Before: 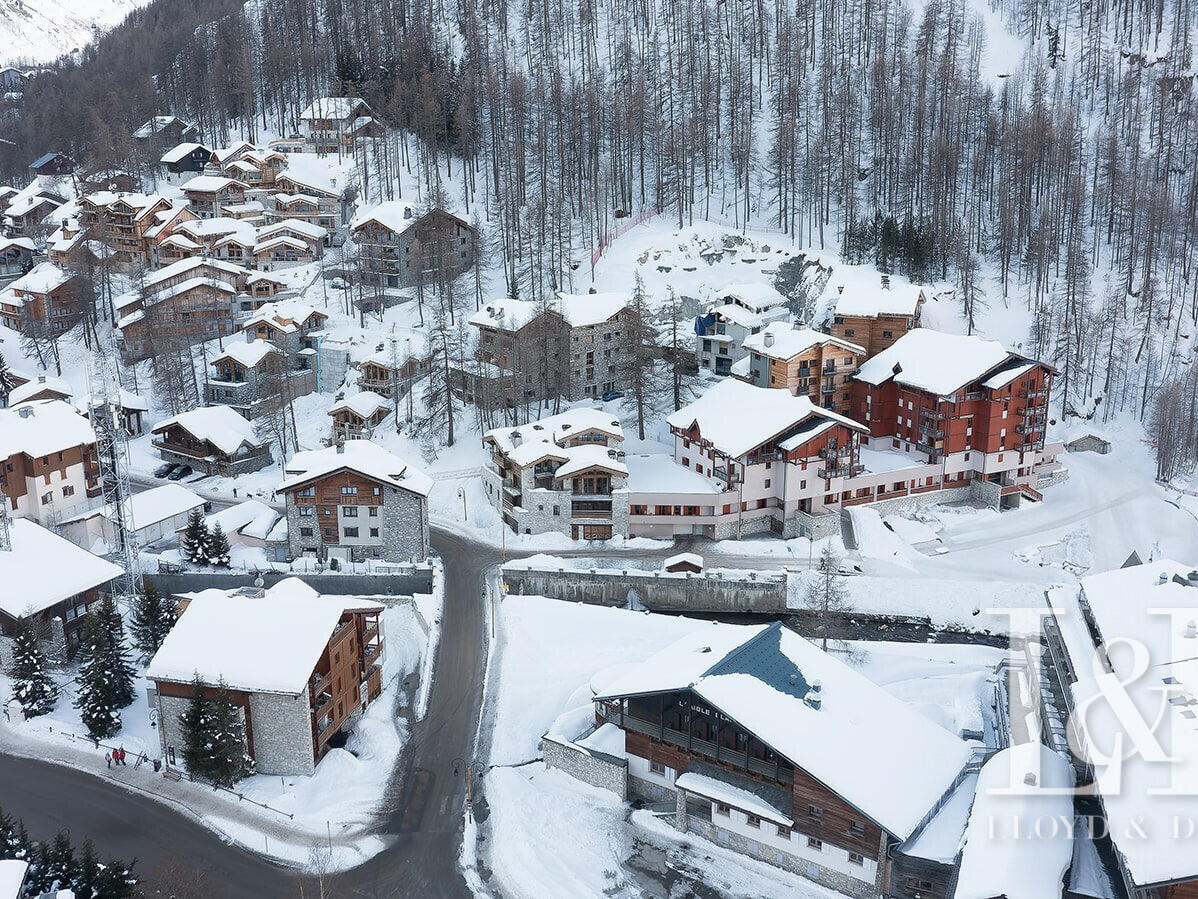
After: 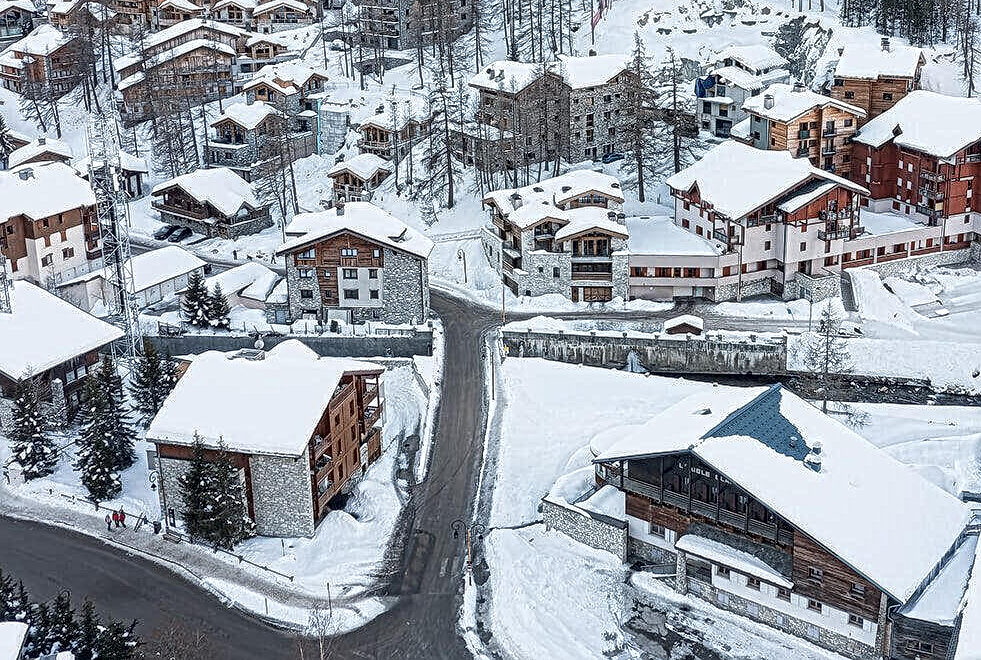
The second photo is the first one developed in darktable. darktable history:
crop: top 26.561%, right 18.042%
local contrast: mode bilateral grid, contrast 20, coarseness 3, detail 299%, midtone range 0.2
